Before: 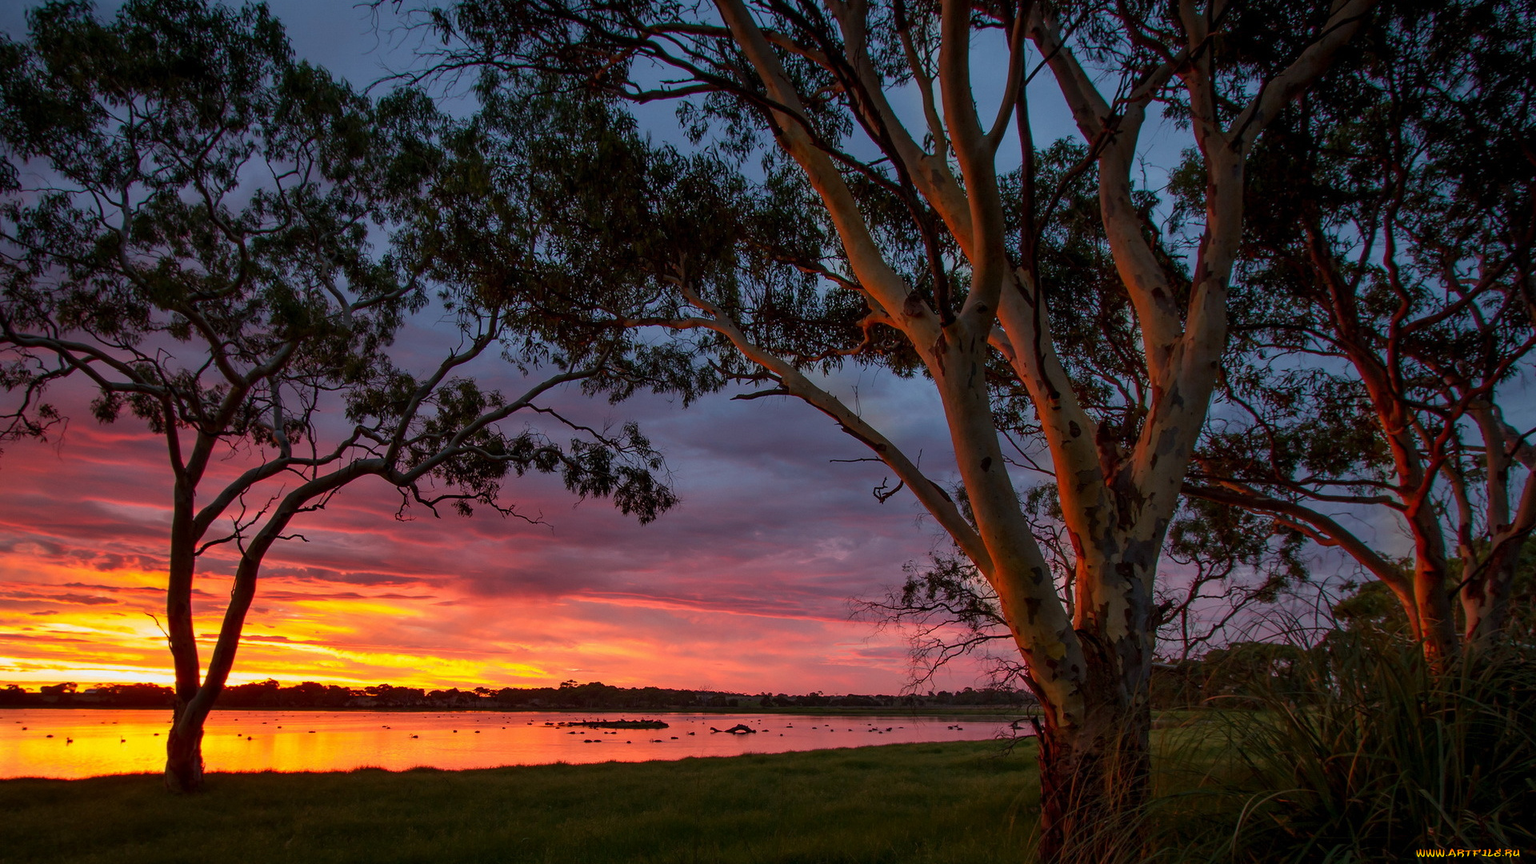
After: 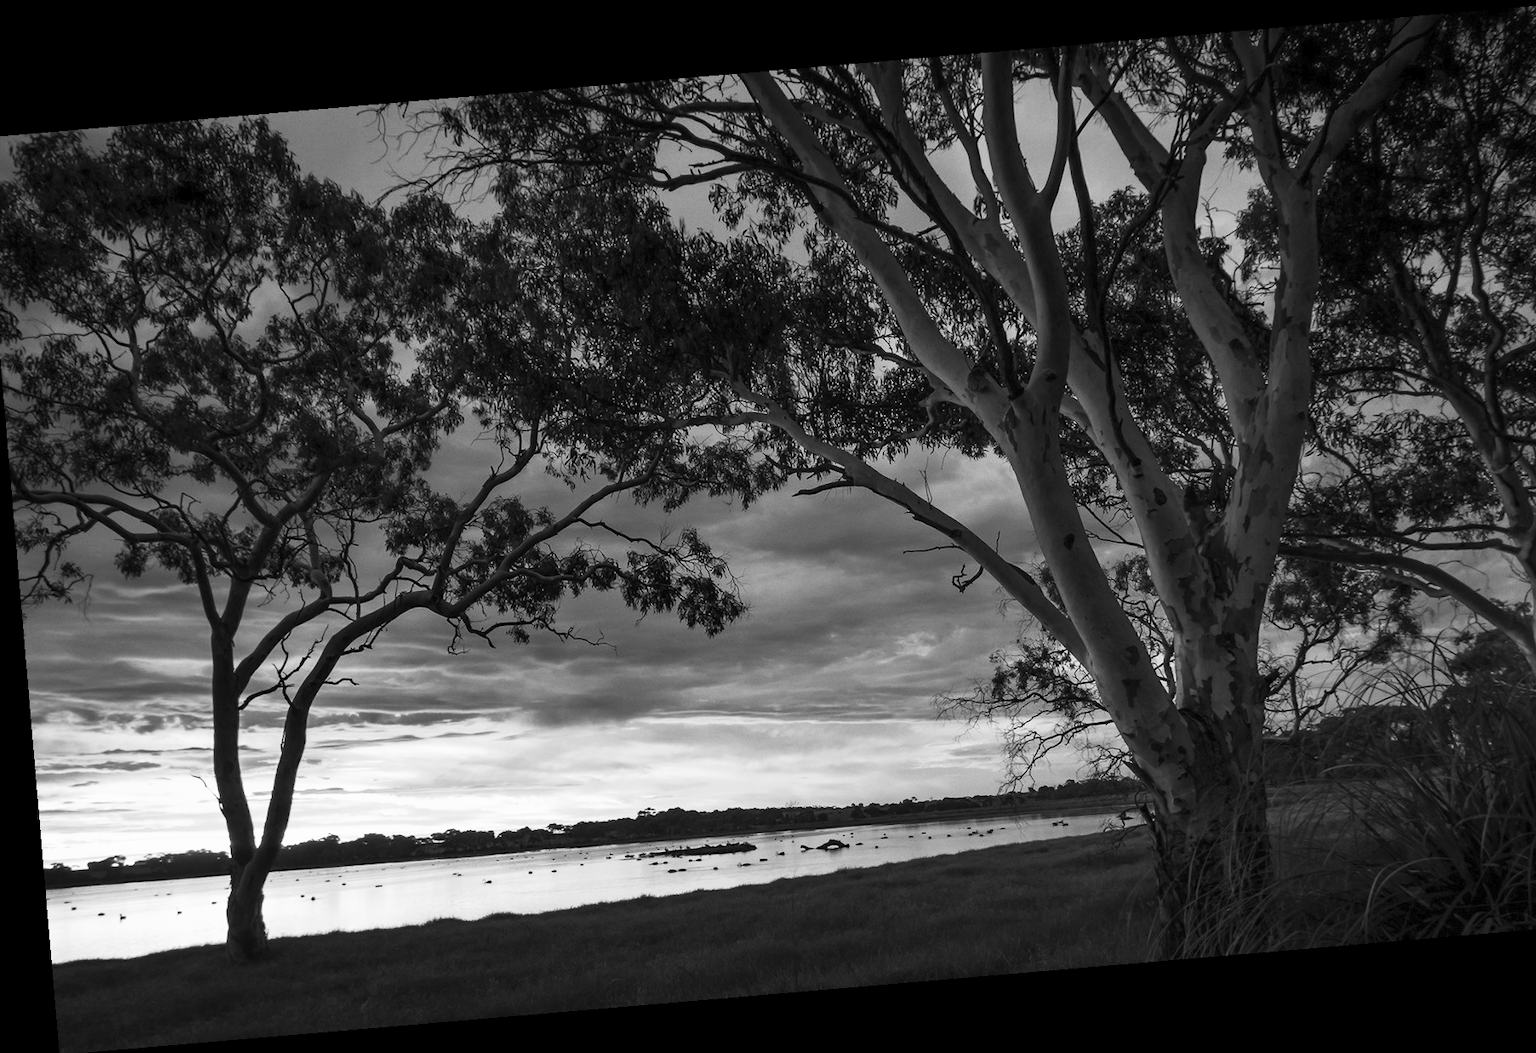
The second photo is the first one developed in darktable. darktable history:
rotate and perspective: rotation -4.86°, automatic cropping off
crop and rotate: left 1.088%, right 8.807%
contrast brightness saturation: contrast 0.53, brightness 0.47, saturation -1
